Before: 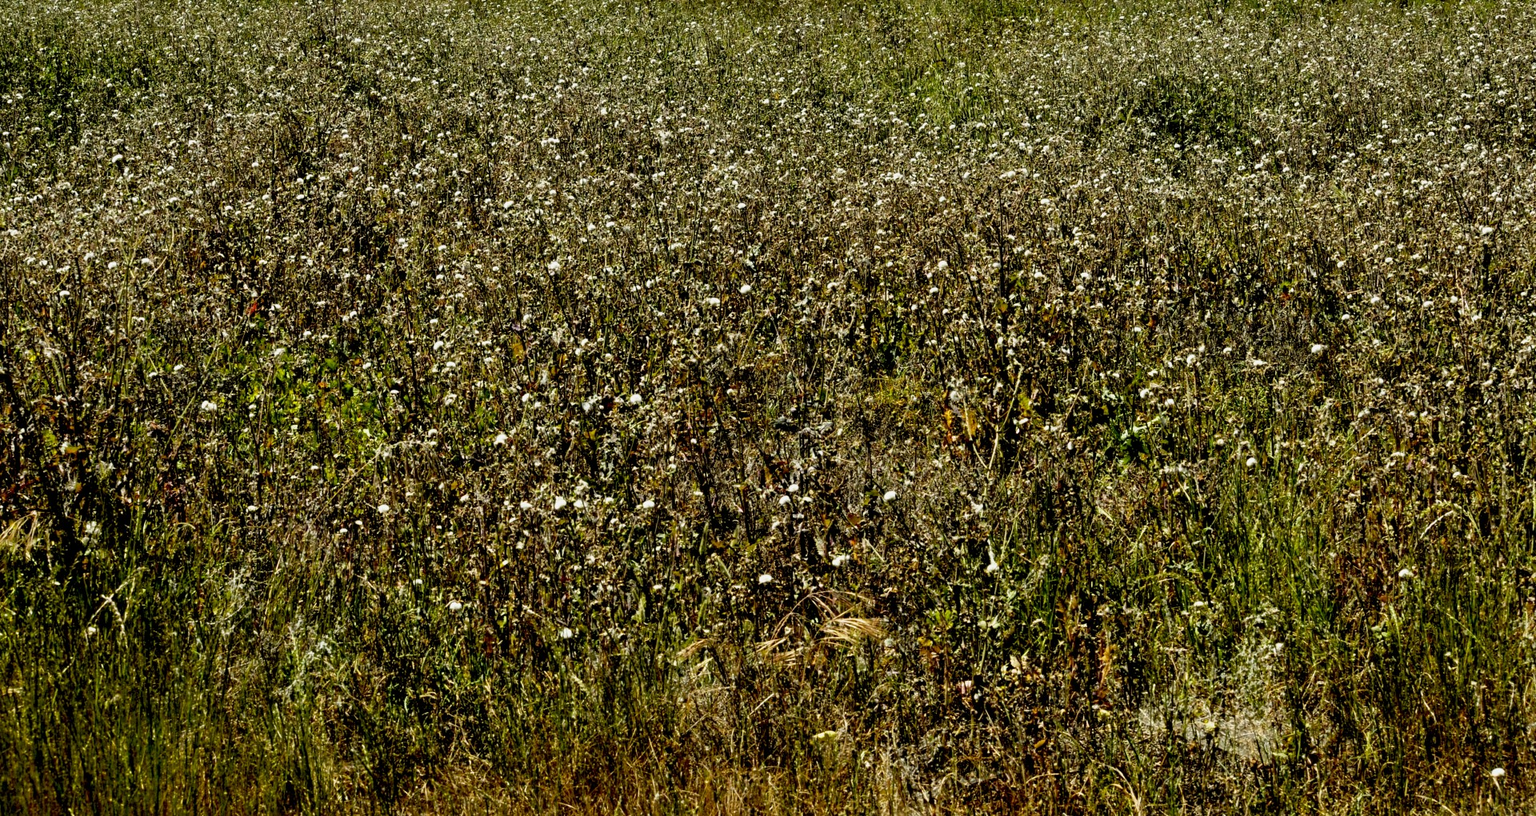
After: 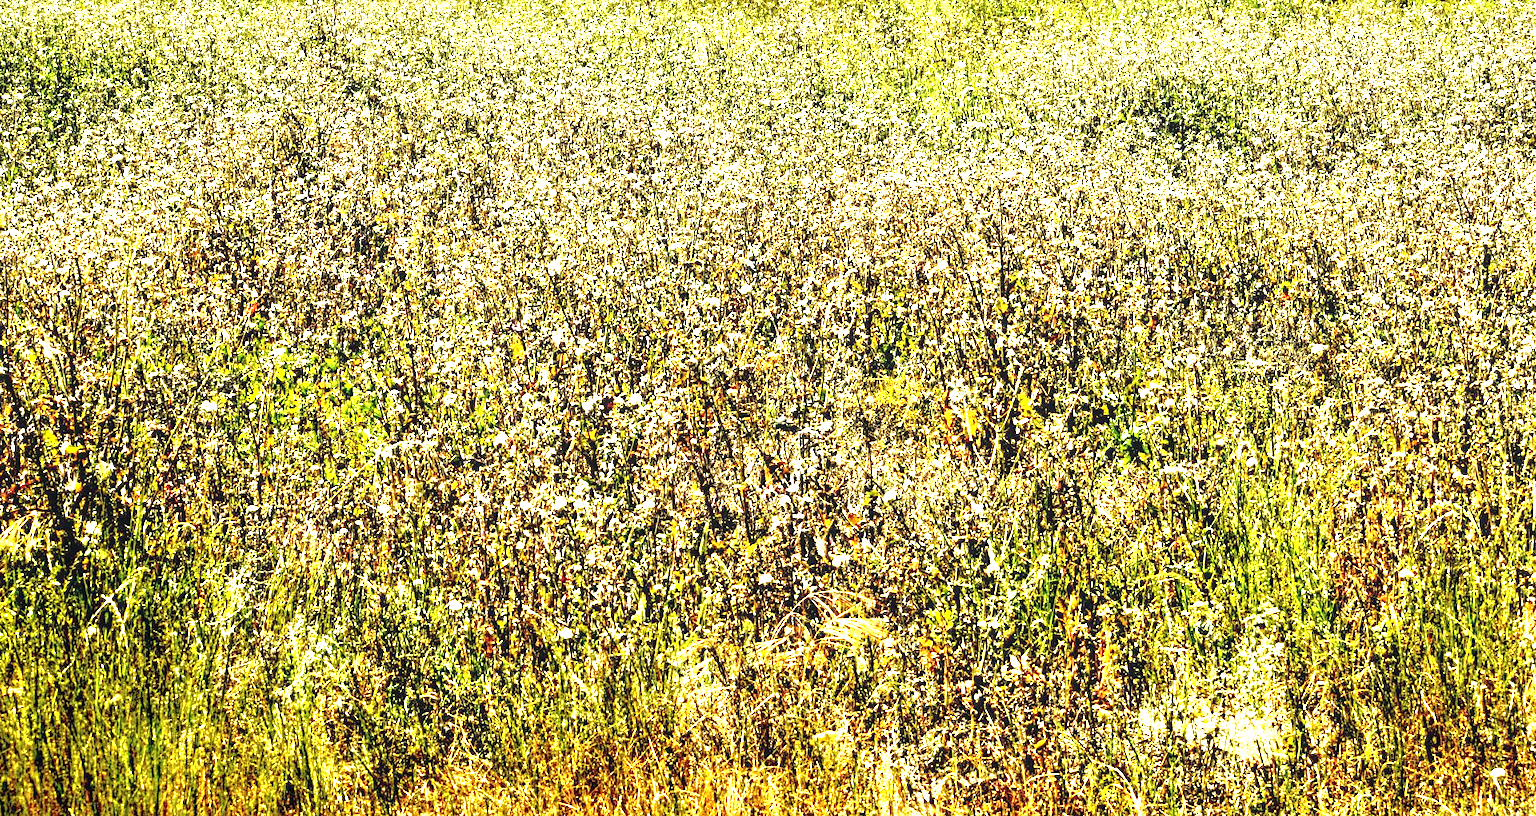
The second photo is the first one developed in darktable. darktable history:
local contrast: on, module defaults
exposure: exposure 2.939 EV, compensate highlight preservation false
